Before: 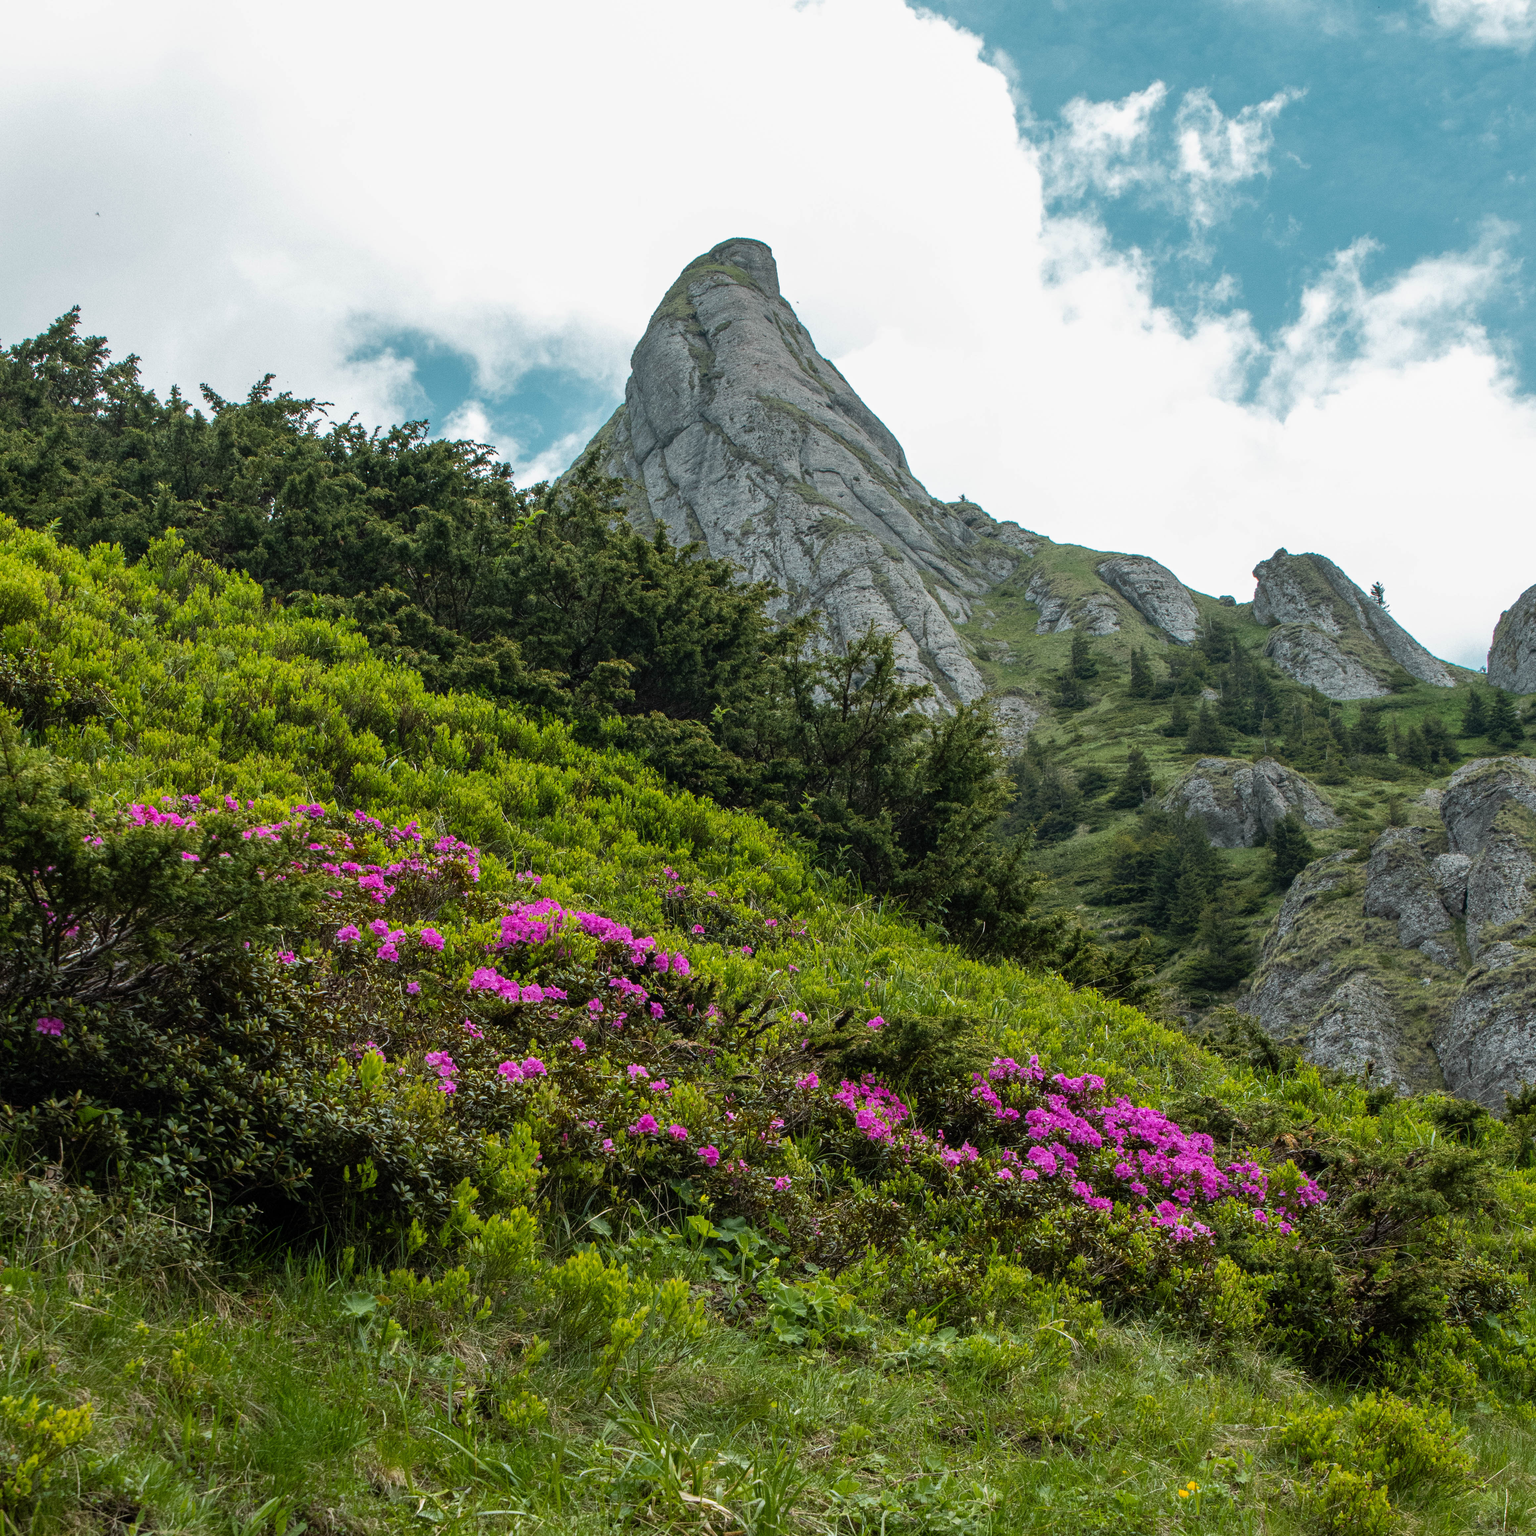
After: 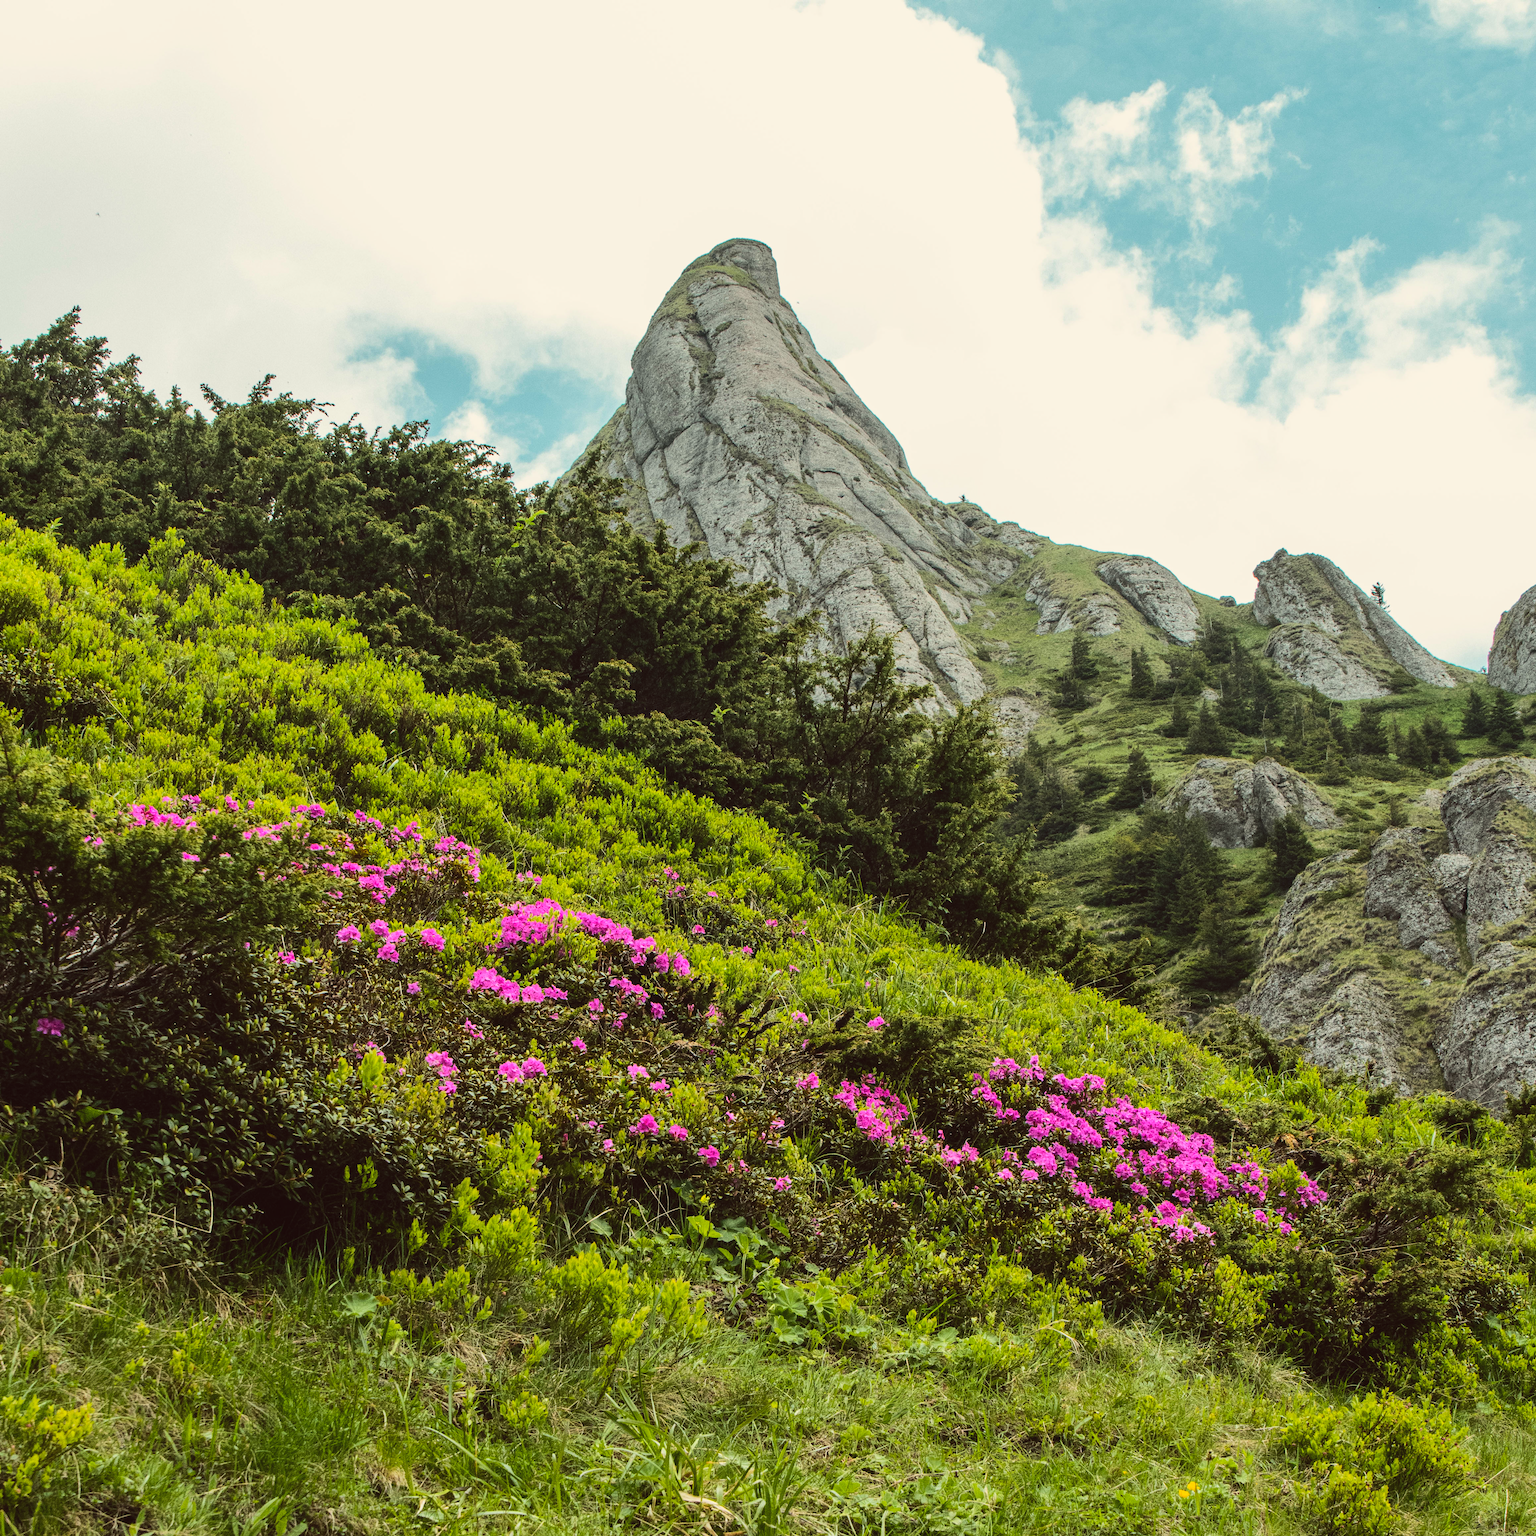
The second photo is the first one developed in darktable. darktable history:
rgb curve: curves: ch0 [(0, 0) (0.284, 0.292) (0.505, 0.644) (1, 1)]; ch1 [(0, 0) (0.284, 0.292) (0.505, 0.644) (1, 1)]; ch2 [(0, 0) (0.284, 0.292) (0.505, 0.644) (1, 1)], compensate middle gray true
color balance: lift [1.005, 1.002, 0.998, 0.998], gamma [1, 1.021, 1.02, 0.979], gain [0.923, 1.066, 1.056, 0.934]
